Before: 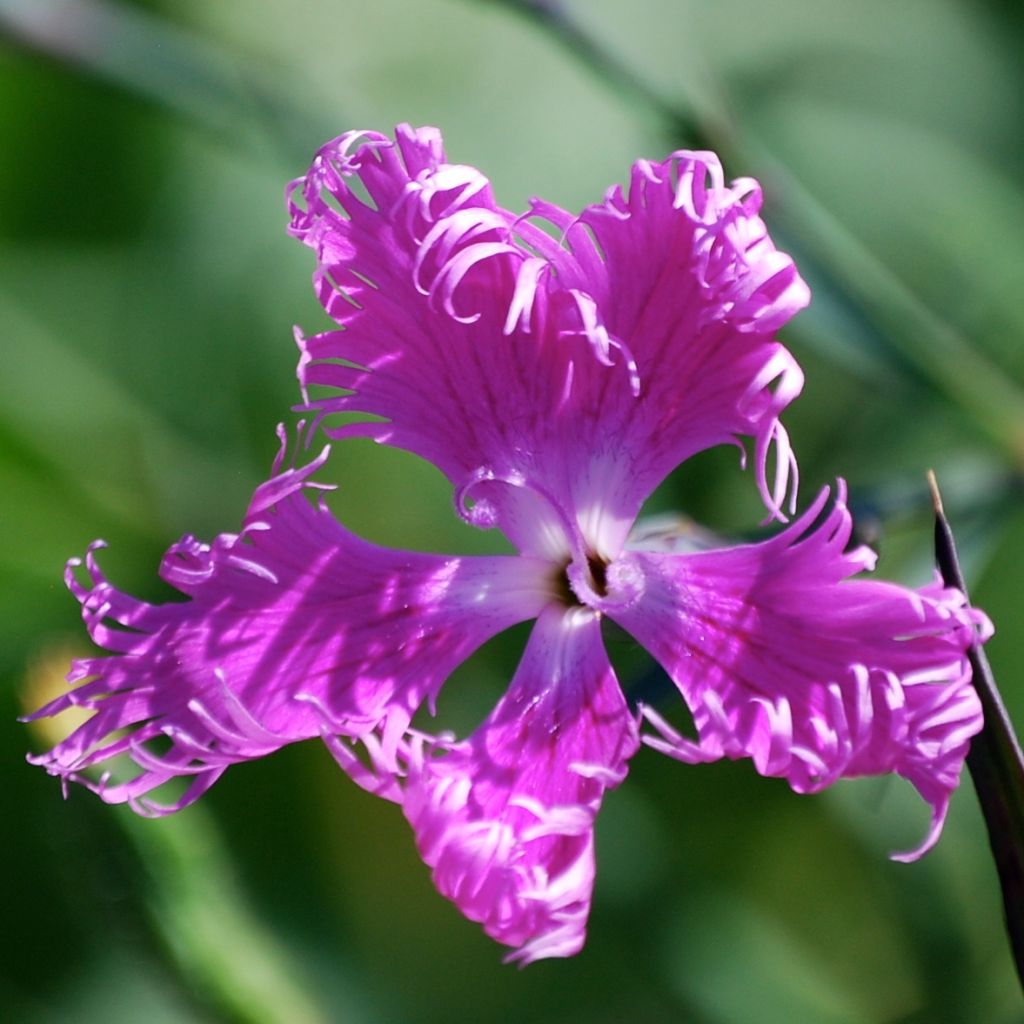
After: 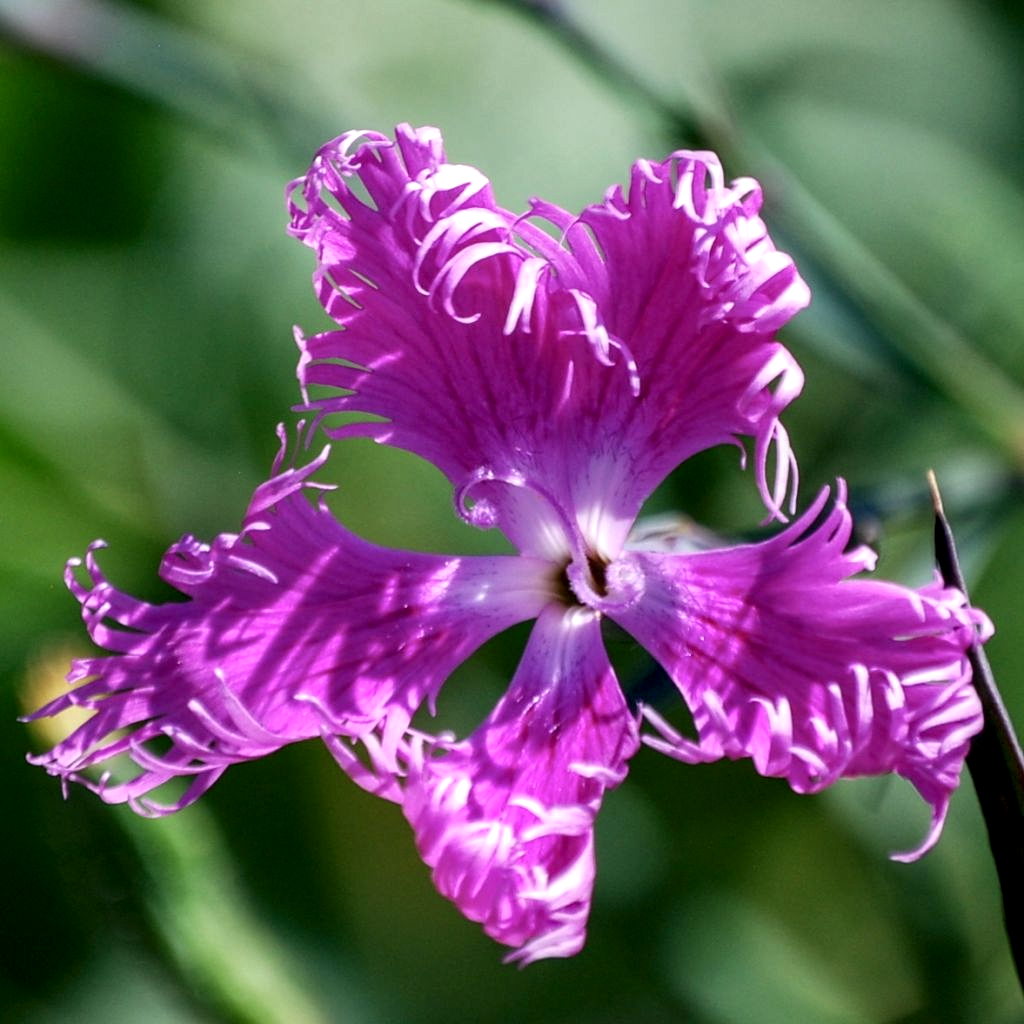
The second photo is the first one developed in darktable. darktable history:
local contrast: highlights 21%, detail 150%
